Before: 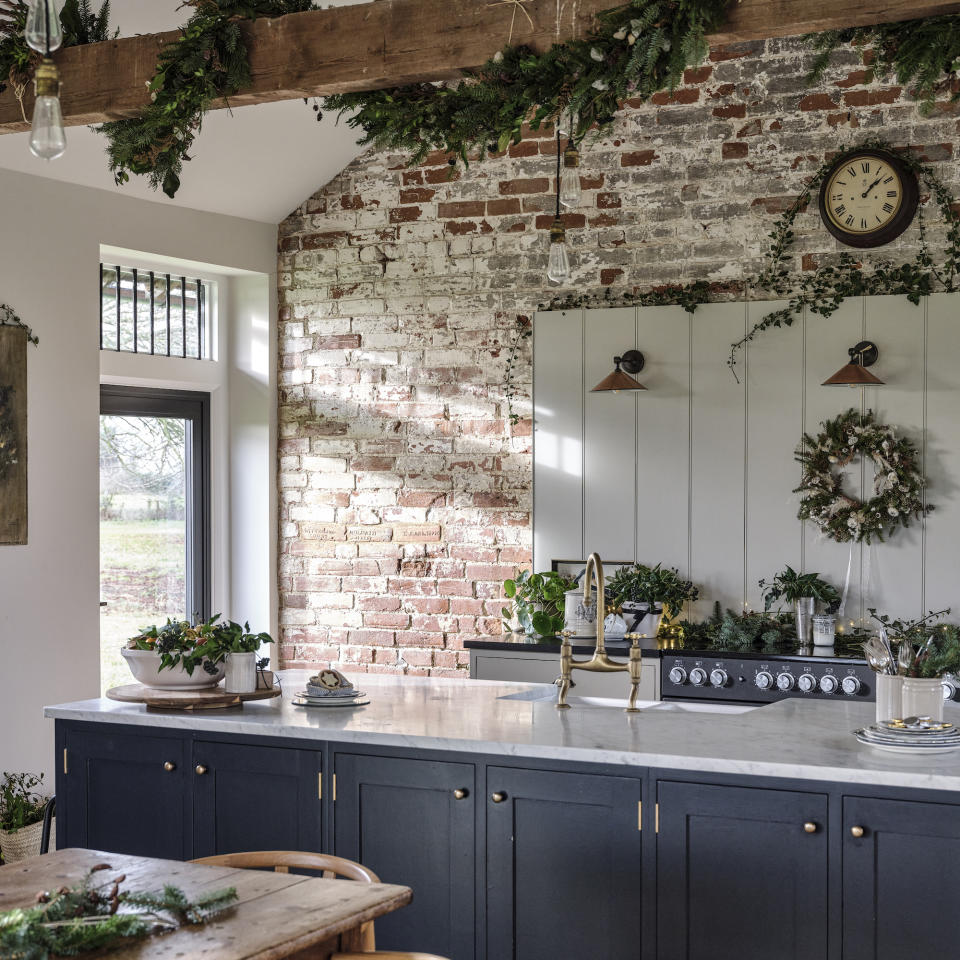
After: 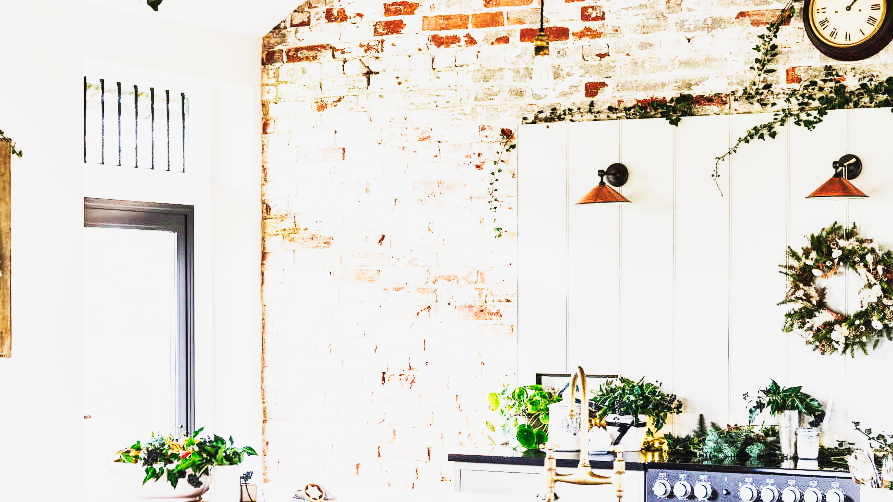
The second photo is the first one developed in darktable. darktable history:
tone curve: curves: ch0 [(0, 0.026) (0.172, 0.194) (0.398, 0.437) (0.469, 0.544) (0.612, 0.741) (0.845, 0.926) (1, 0.968)]; ch1 [(0, 0) (0.437, 0.453) (0.472, 0.467) (0.502, 0.502) (0.531, 0.546) (0.574, 0.583) (0.617, 0.64) (0.699, 0.749) (0.859, 0.919) (1, 1)]; ch2 [(0, 0) (0.33, 0.301) (0.421, 0.443) (0.476, 0.502) (0.511, 0.504) (0.553, 0.553) (0.595, 0.586) (0.664, 0.664) (1, 1)], preserve colors none
crop: left 1.76%, top 19.484%, right 5.163%, bottom 28.121%
base curve: curves: ch0 [(0, 0) (0.007, 0.004) (0.027, 0.03) (0.046, 0.07) (0.207, 0.54) (0.442, 0.872) (0.673, 0.972) (1, 1)], preserve colors none
exposure: black level correction 0, exposure 0.697 EV, compensate highlight preservation false
